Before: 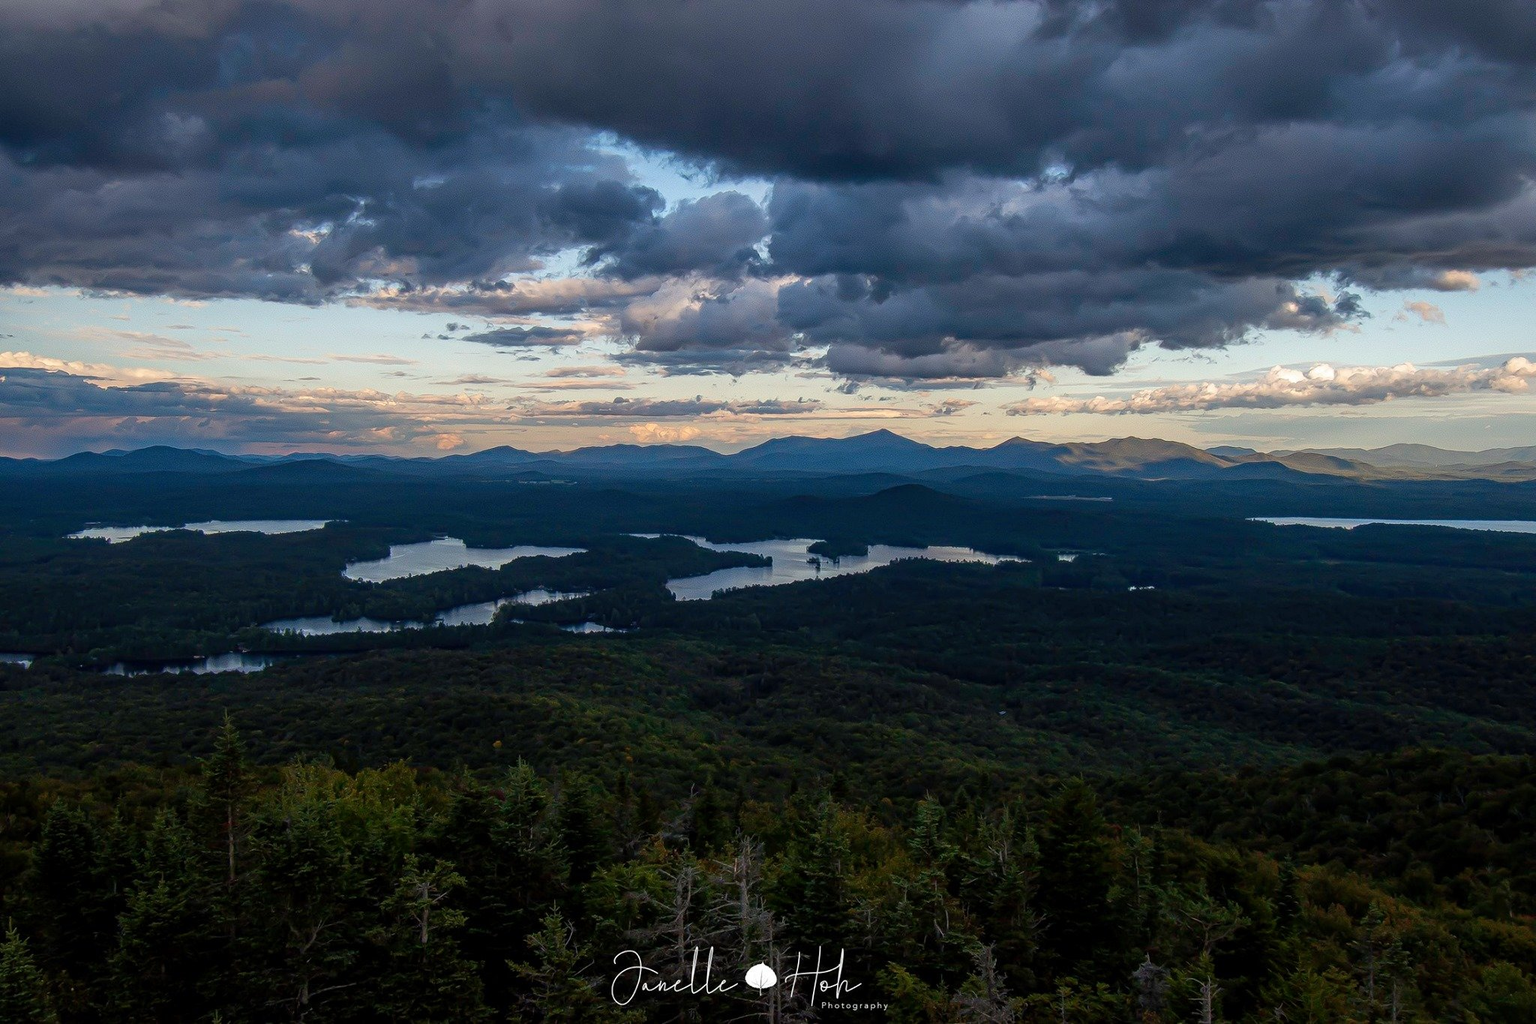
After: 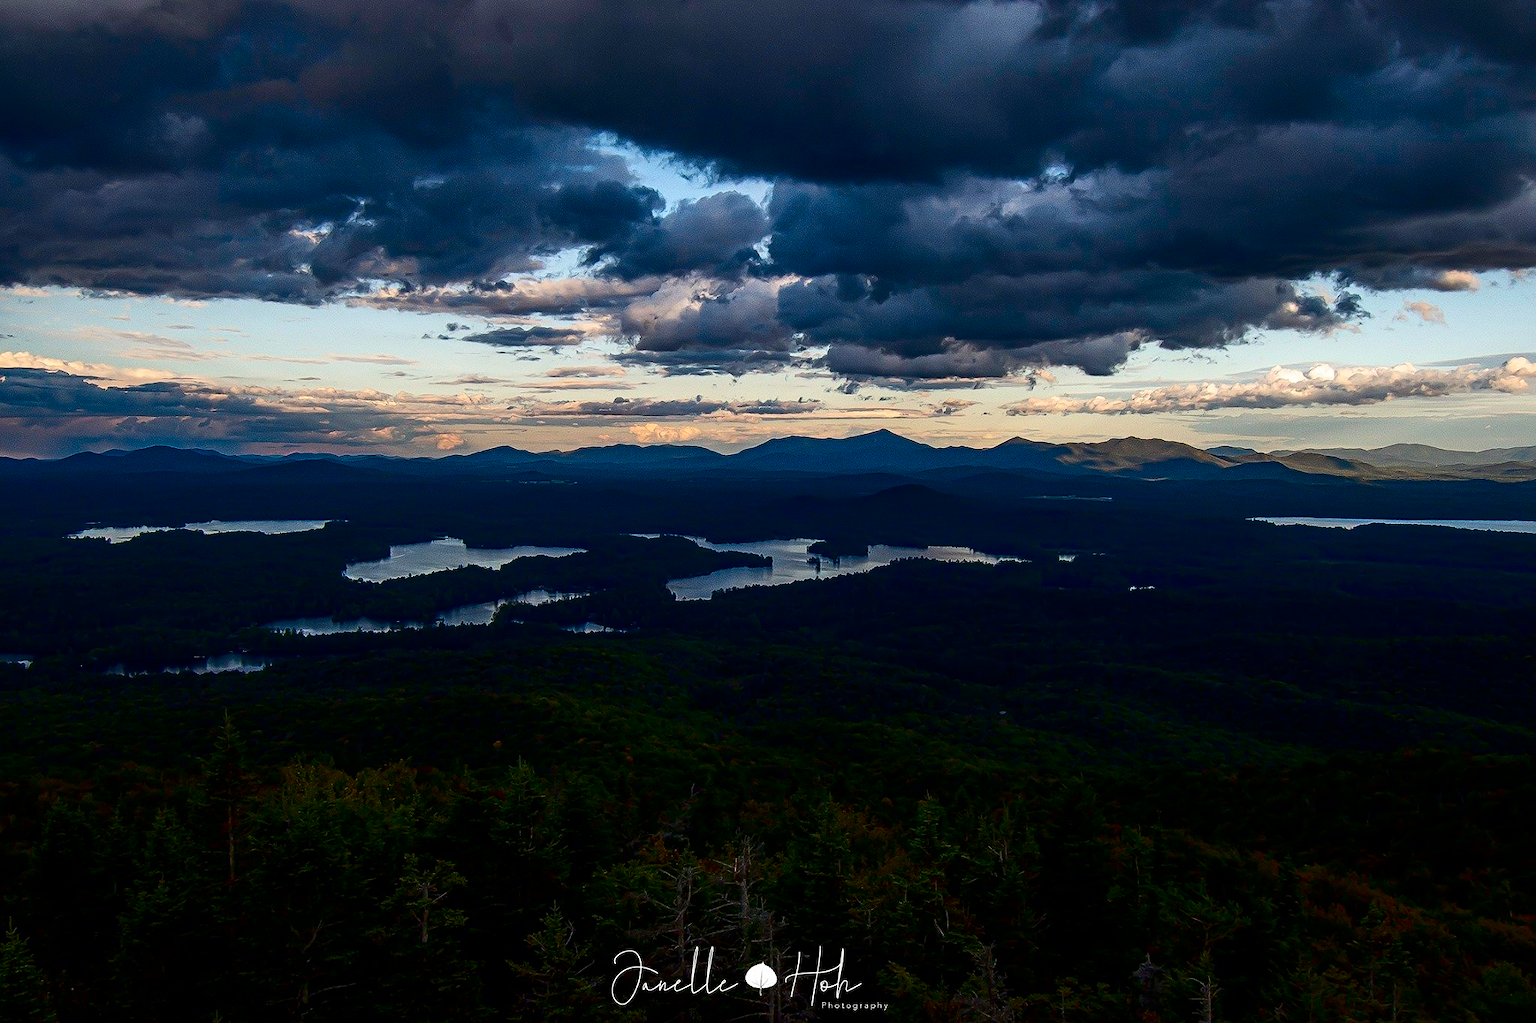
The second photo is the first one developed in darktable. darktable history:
sharpen: amount 0.216
contrast brightness saturation: contrast 0.221, brightness -0.183, saturation 0.244
